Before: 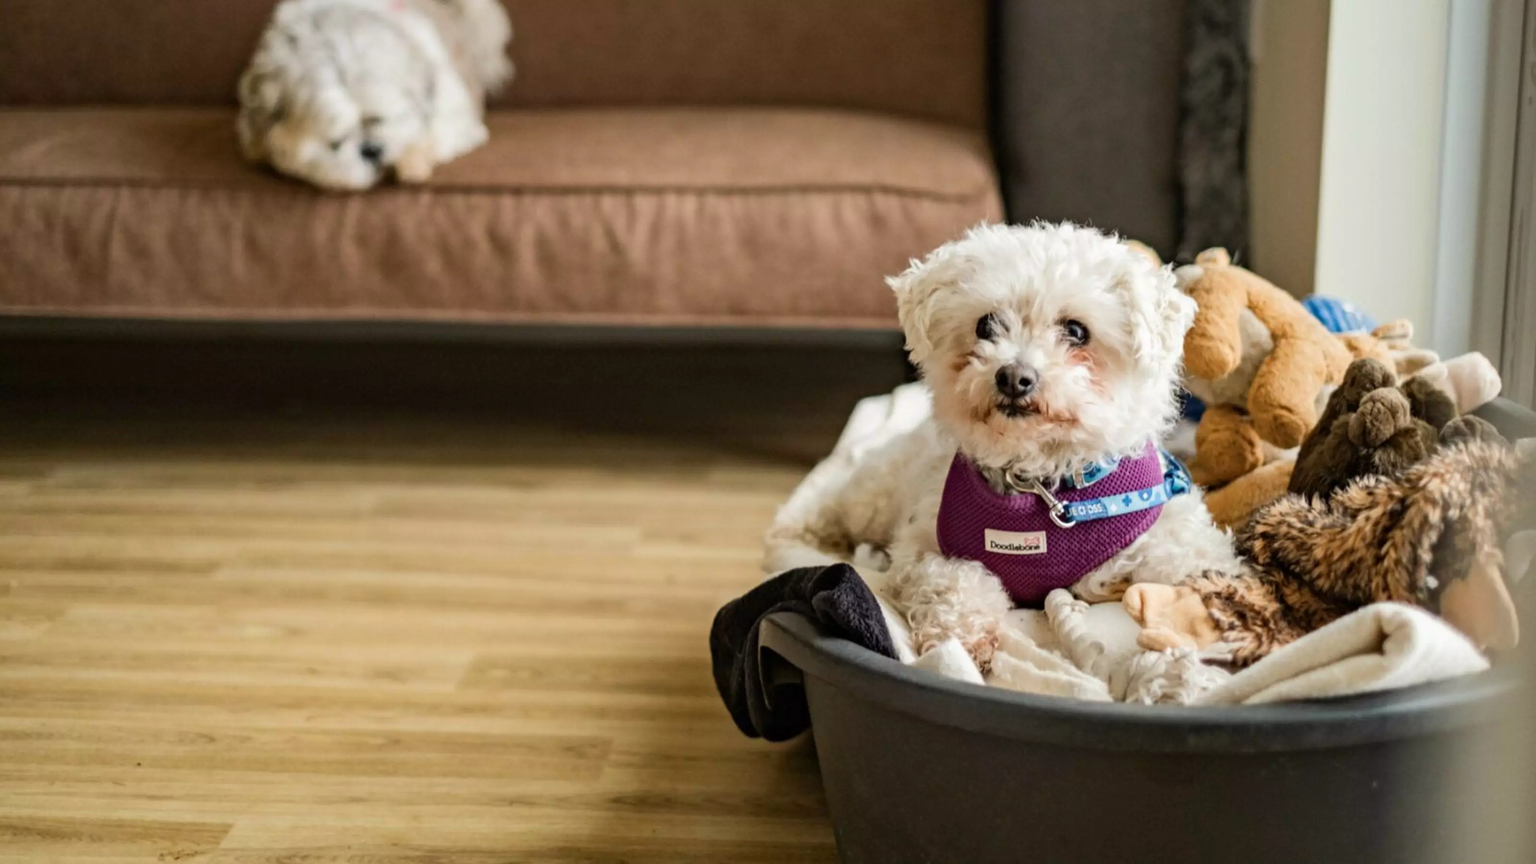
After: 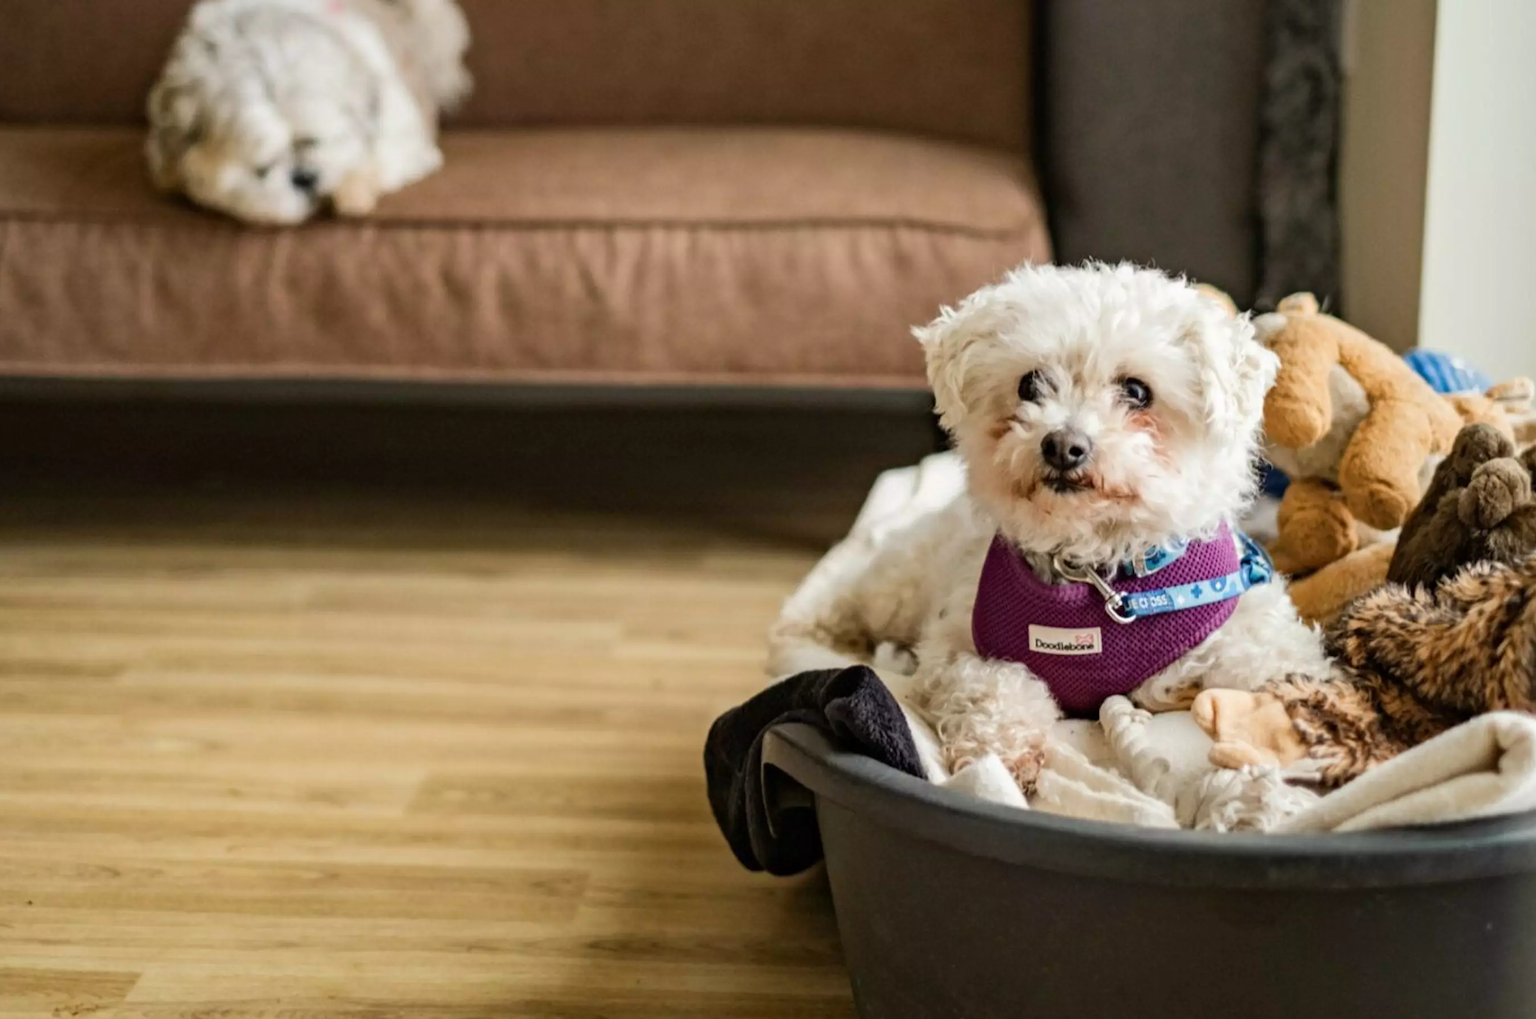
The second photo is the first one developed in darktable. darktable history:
crop: left 7.437%, right 7.865%
